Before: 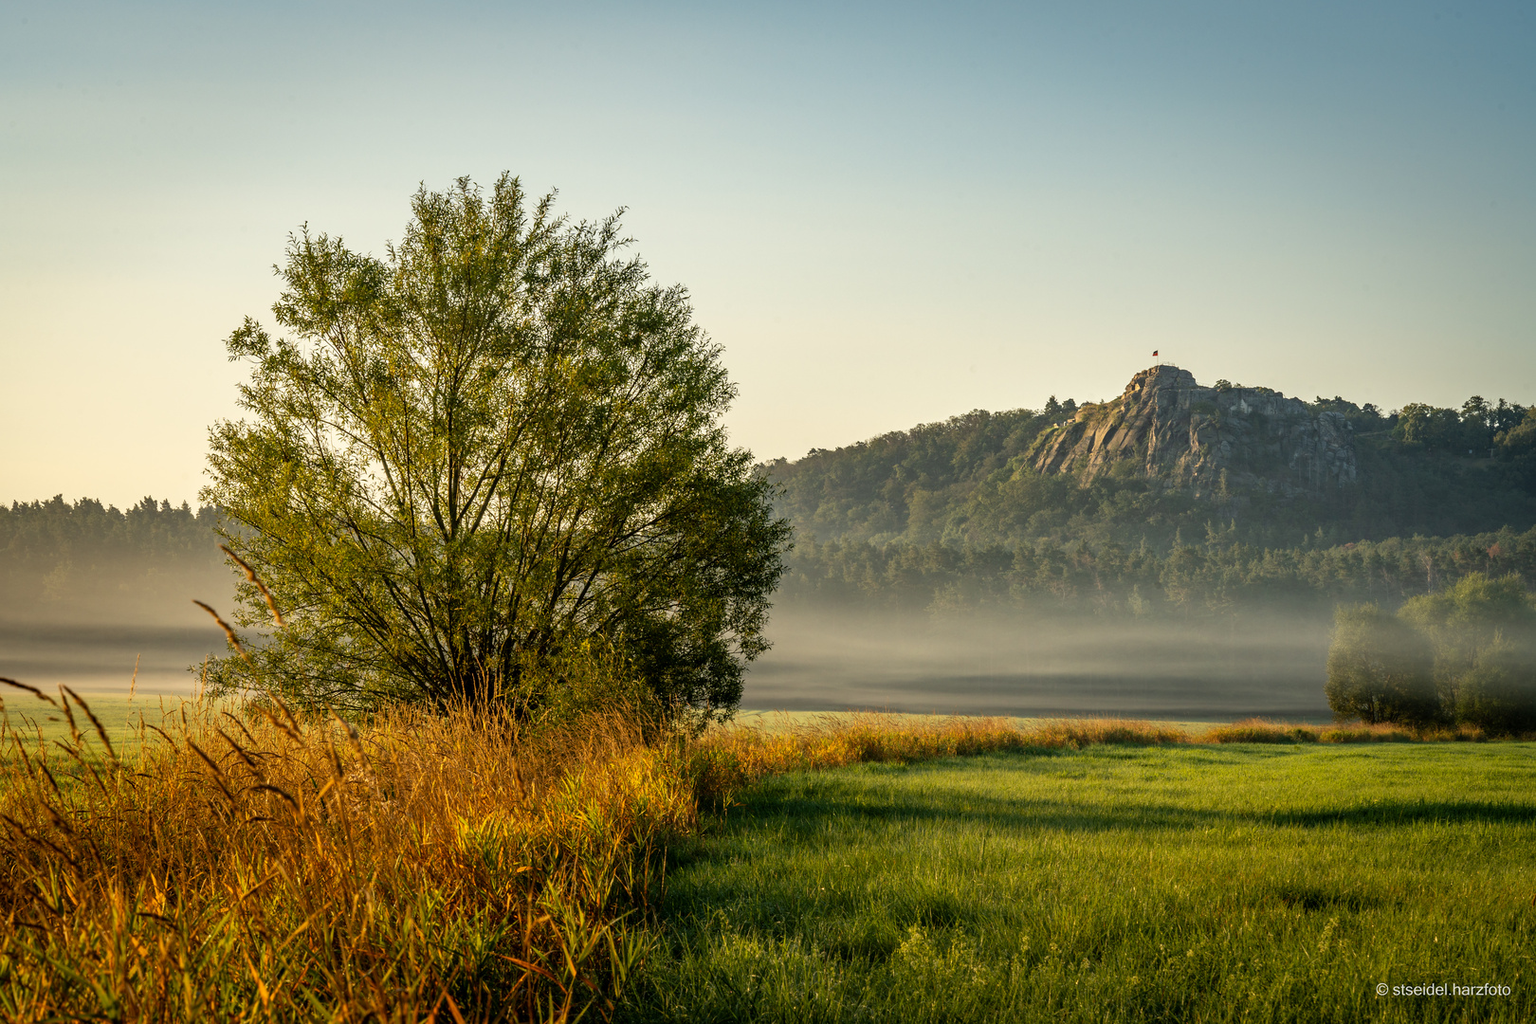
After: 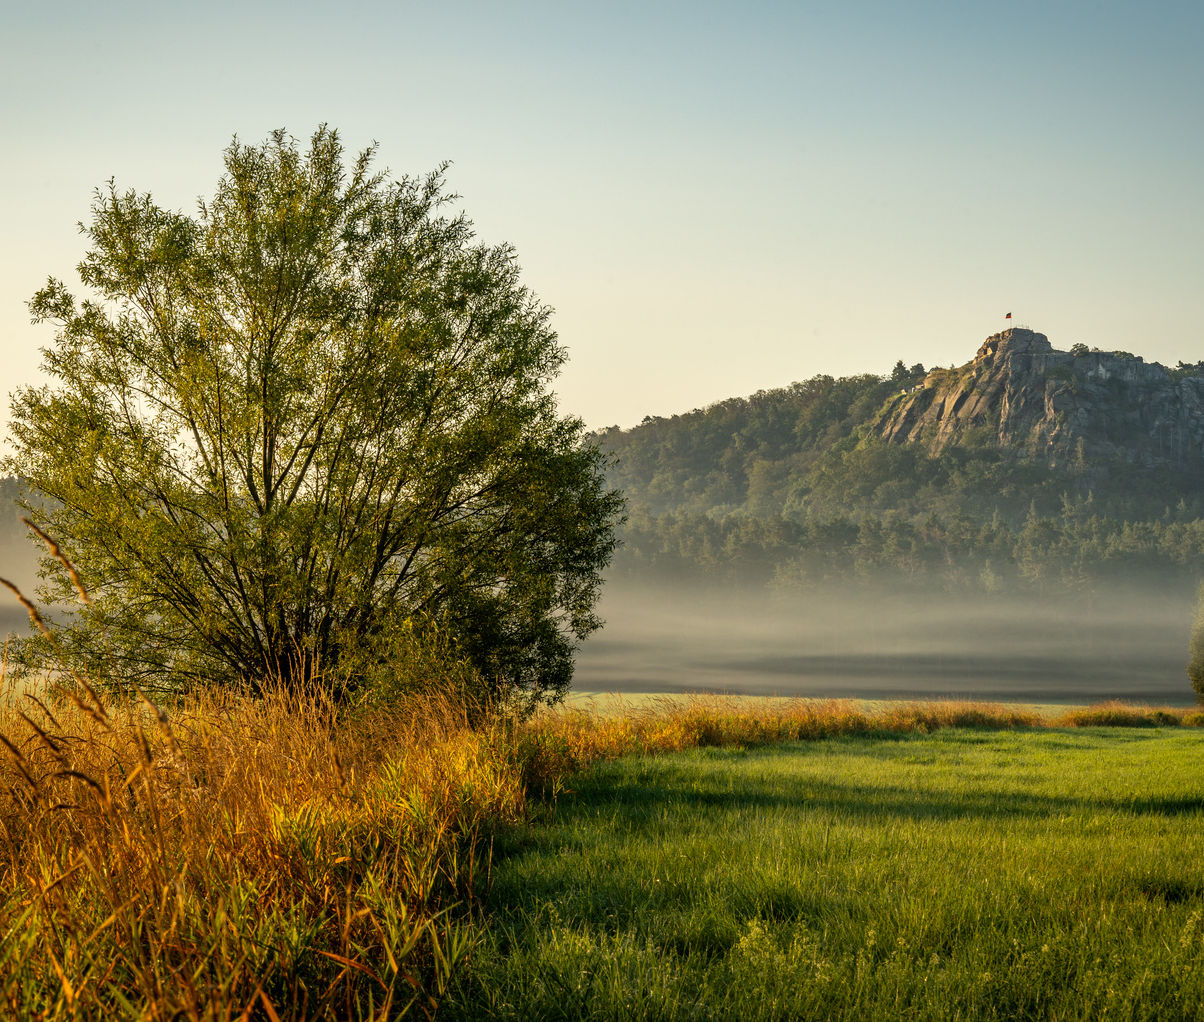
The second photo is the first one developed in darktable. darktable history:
crop and rotate: left 13.002%, top 5.324%, right 12.624%
